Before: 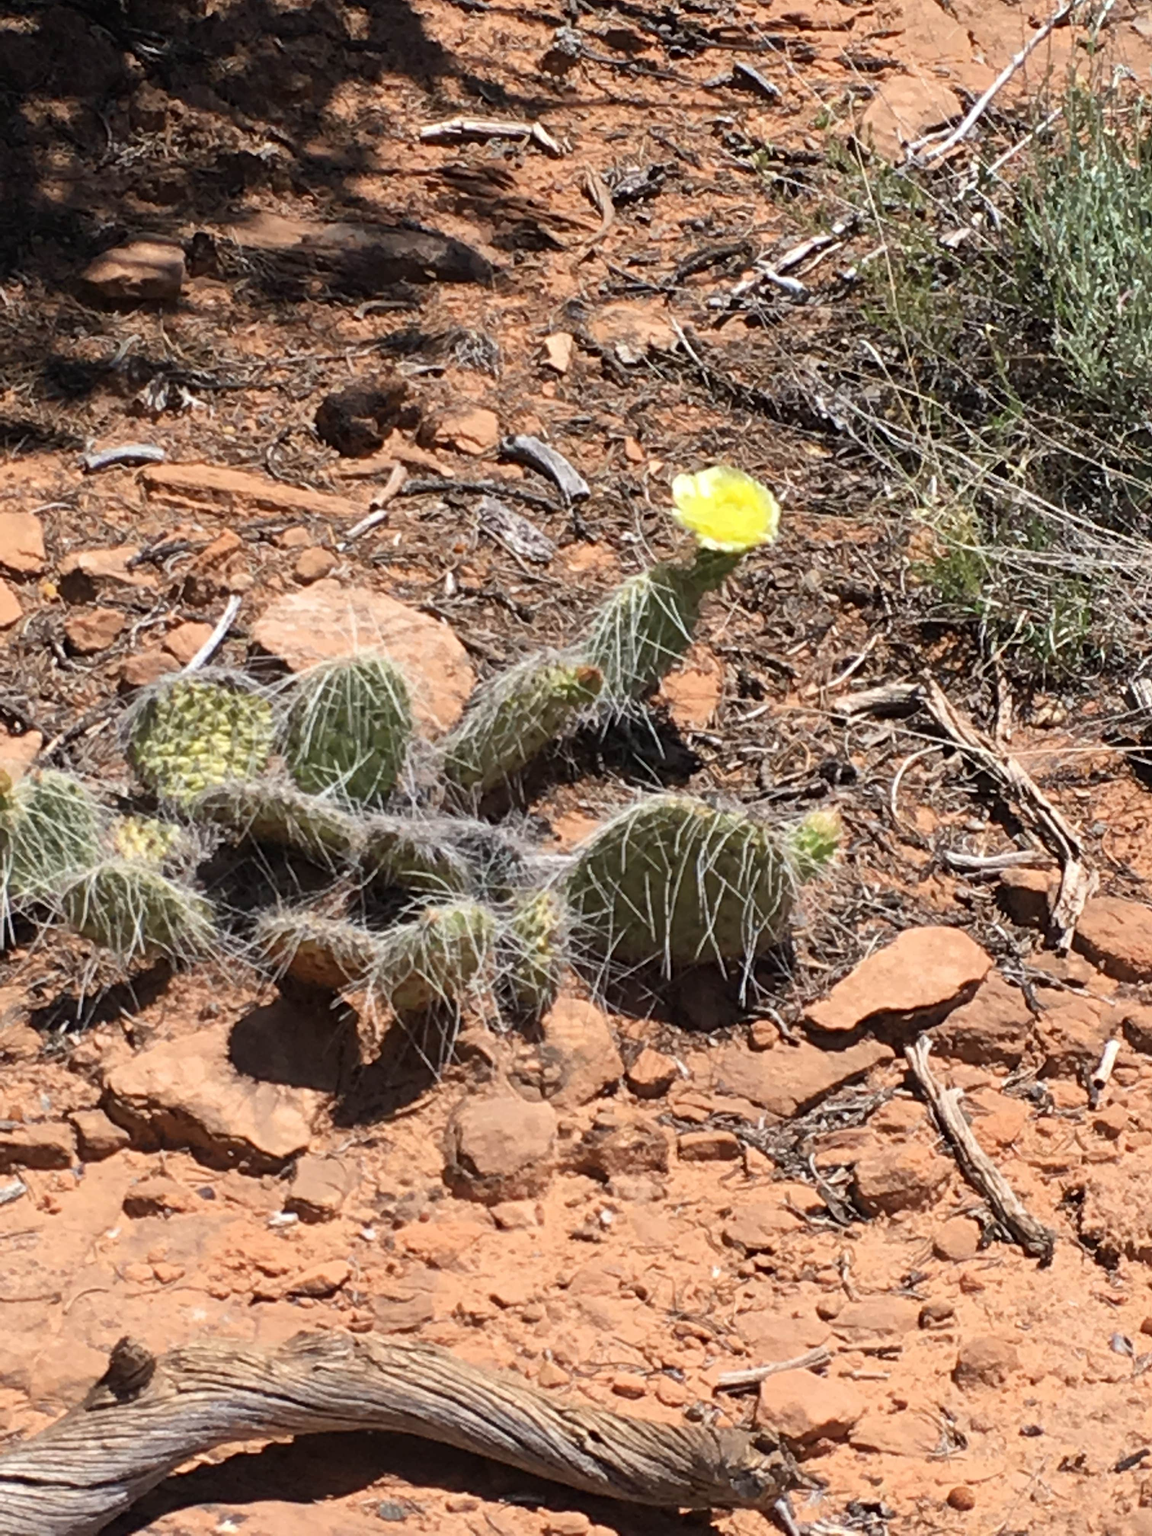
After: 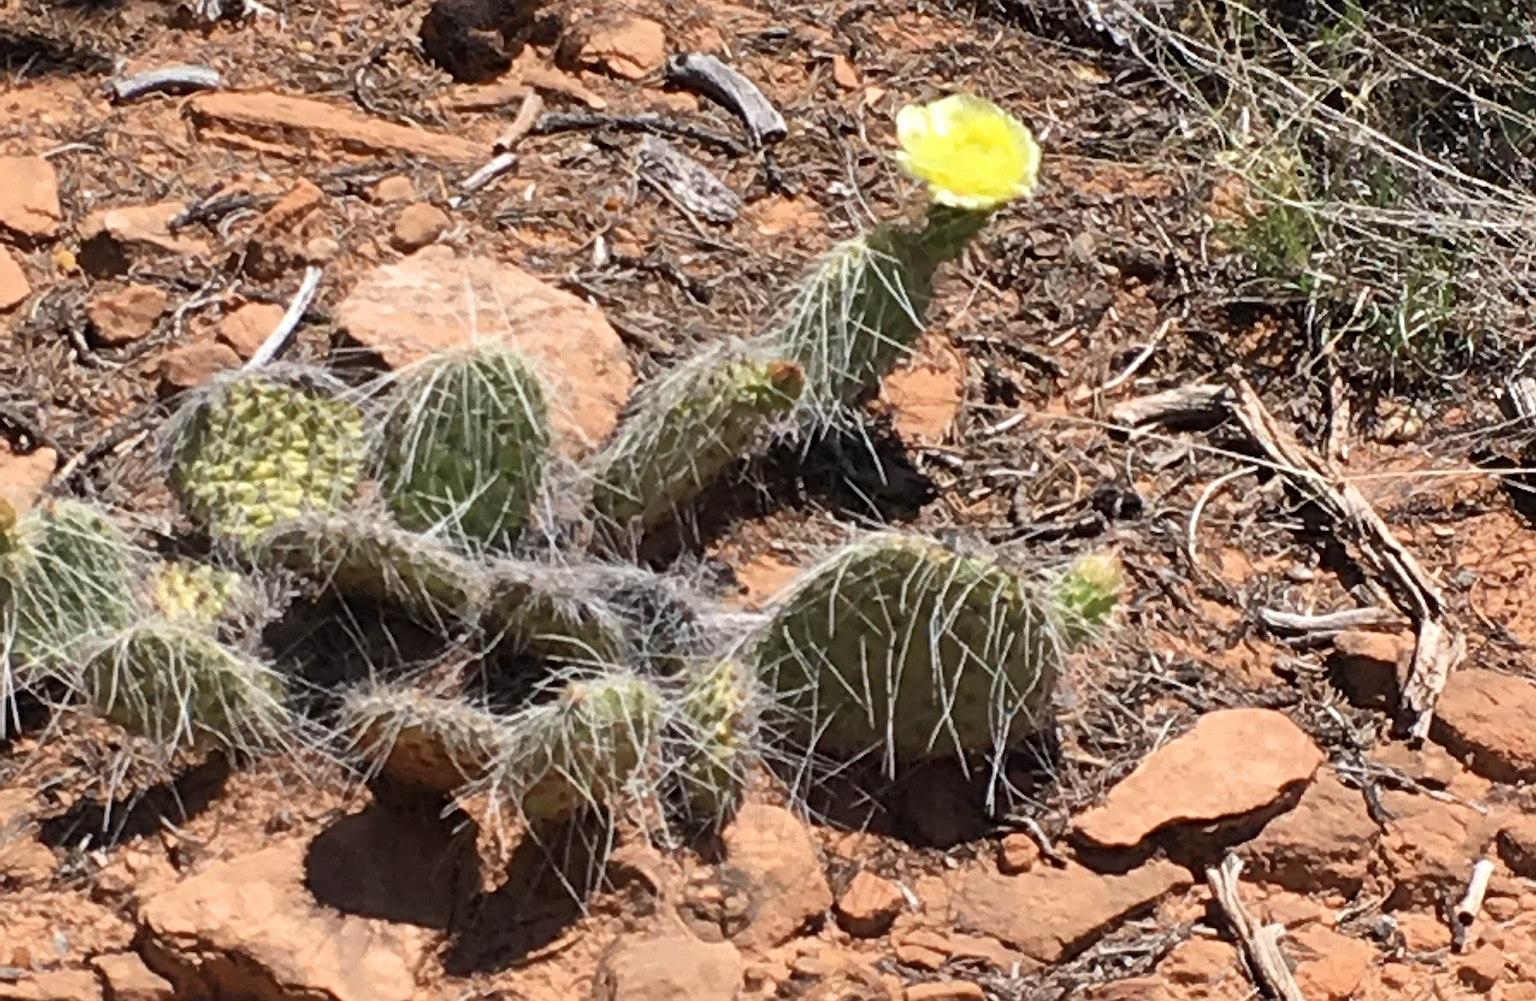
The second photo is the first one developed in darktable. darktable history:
crop and rotate: top 25.76%, bottom 25.342%
sharpen: on, module defaults
